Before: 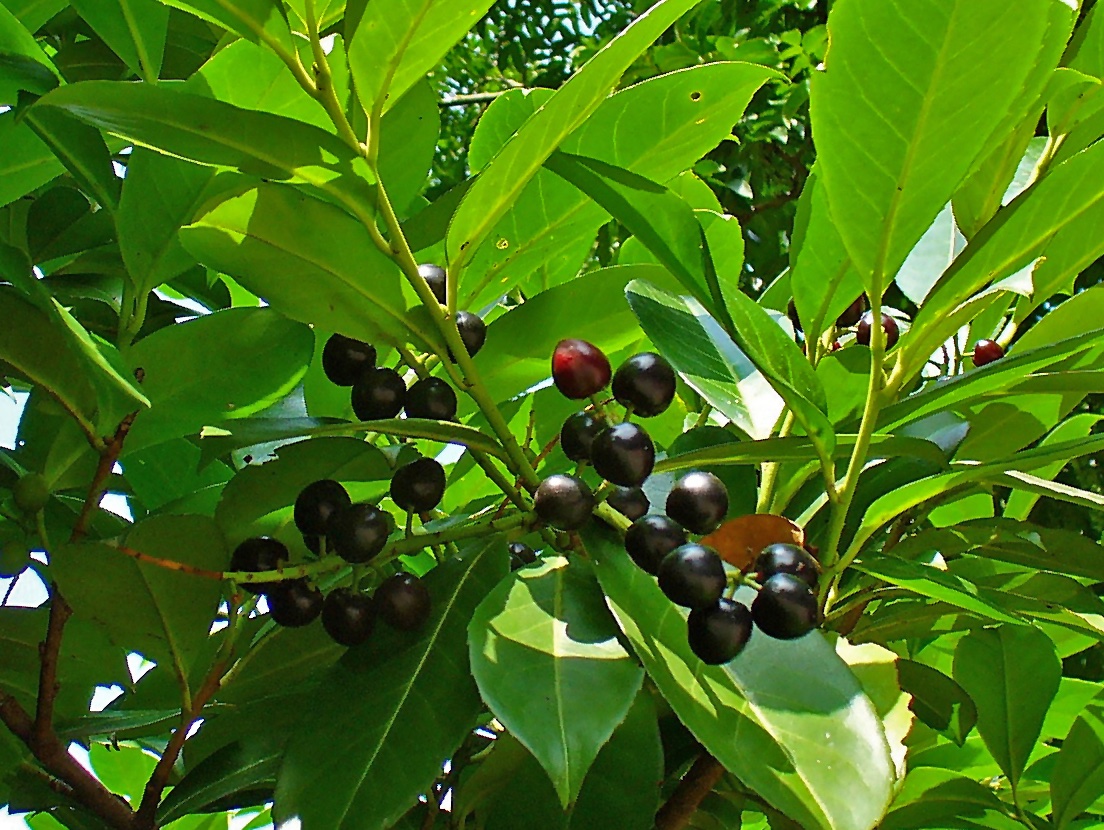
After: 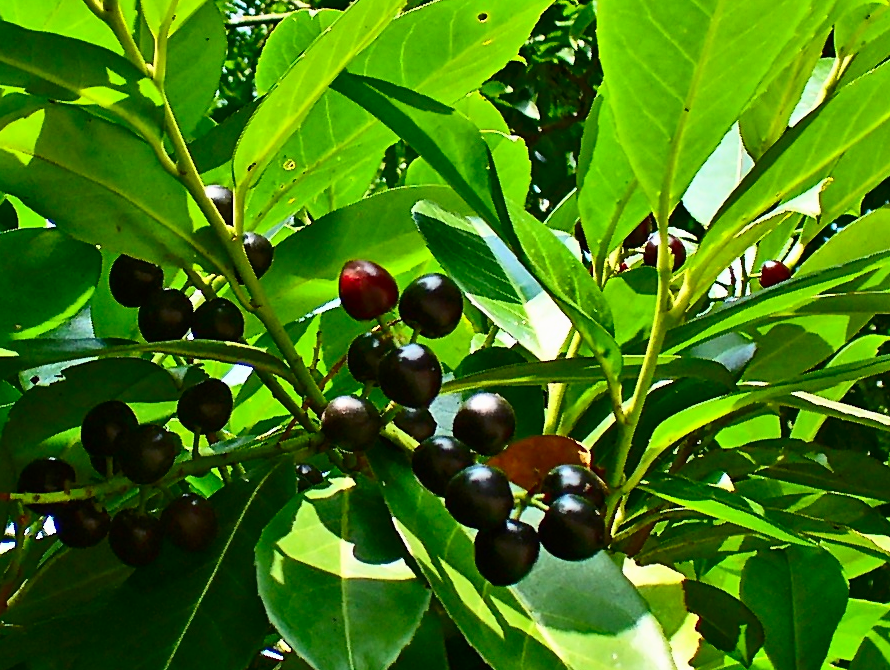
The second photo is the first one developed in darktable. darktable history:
crop: left 19.335%, top 9.609%, right 0.001%, bottom 9.582%
exposure: exposure -0.149 EV, compensate exposure bias true, compensate highlight preservation false
contrast brightness saturation: contrast 0.414, brightness 0.109, saturation 0.21
